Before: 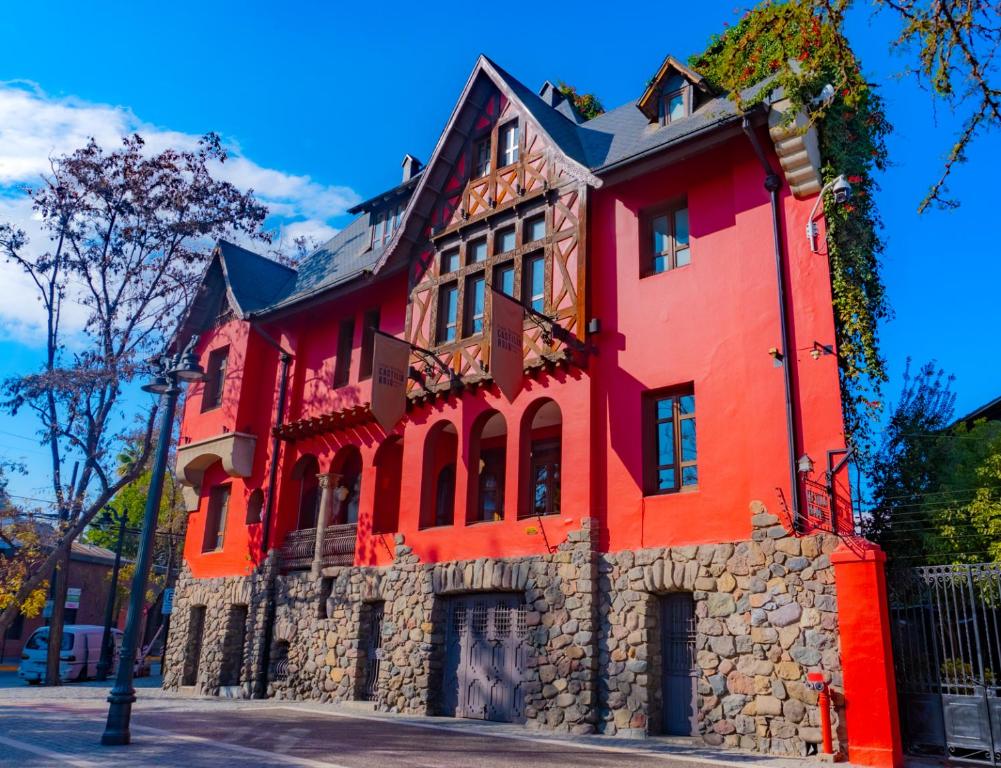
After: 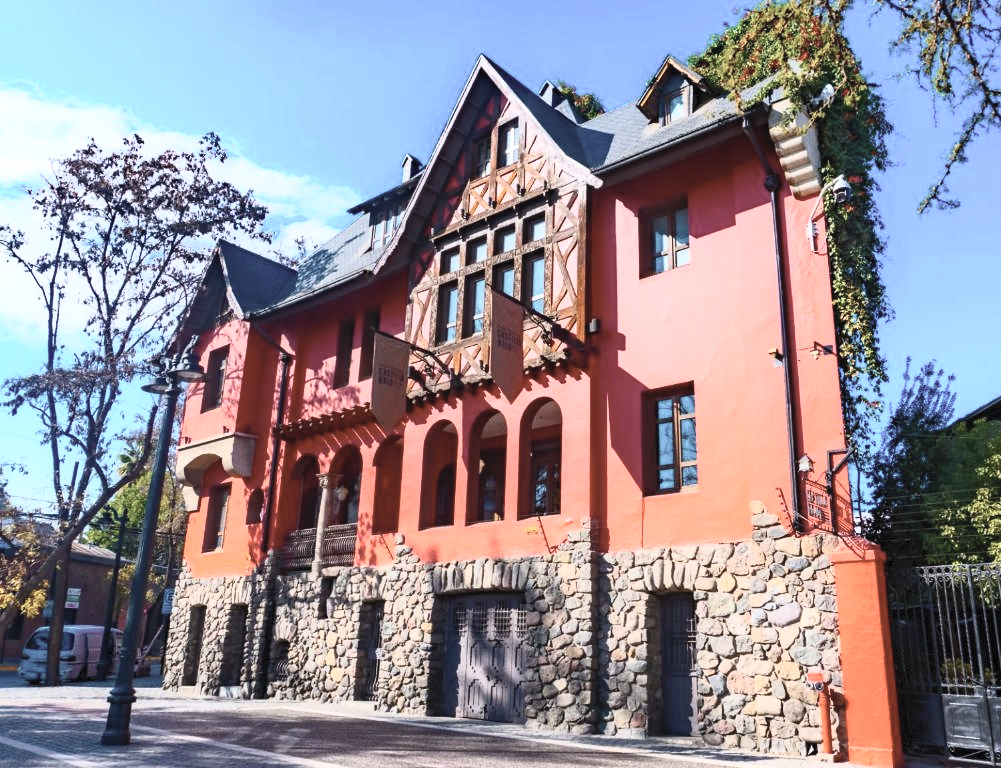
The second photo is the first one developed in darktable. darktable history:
contrast brightness saturation: contrast 0.57, brightness 0.57, saturation -0.34
